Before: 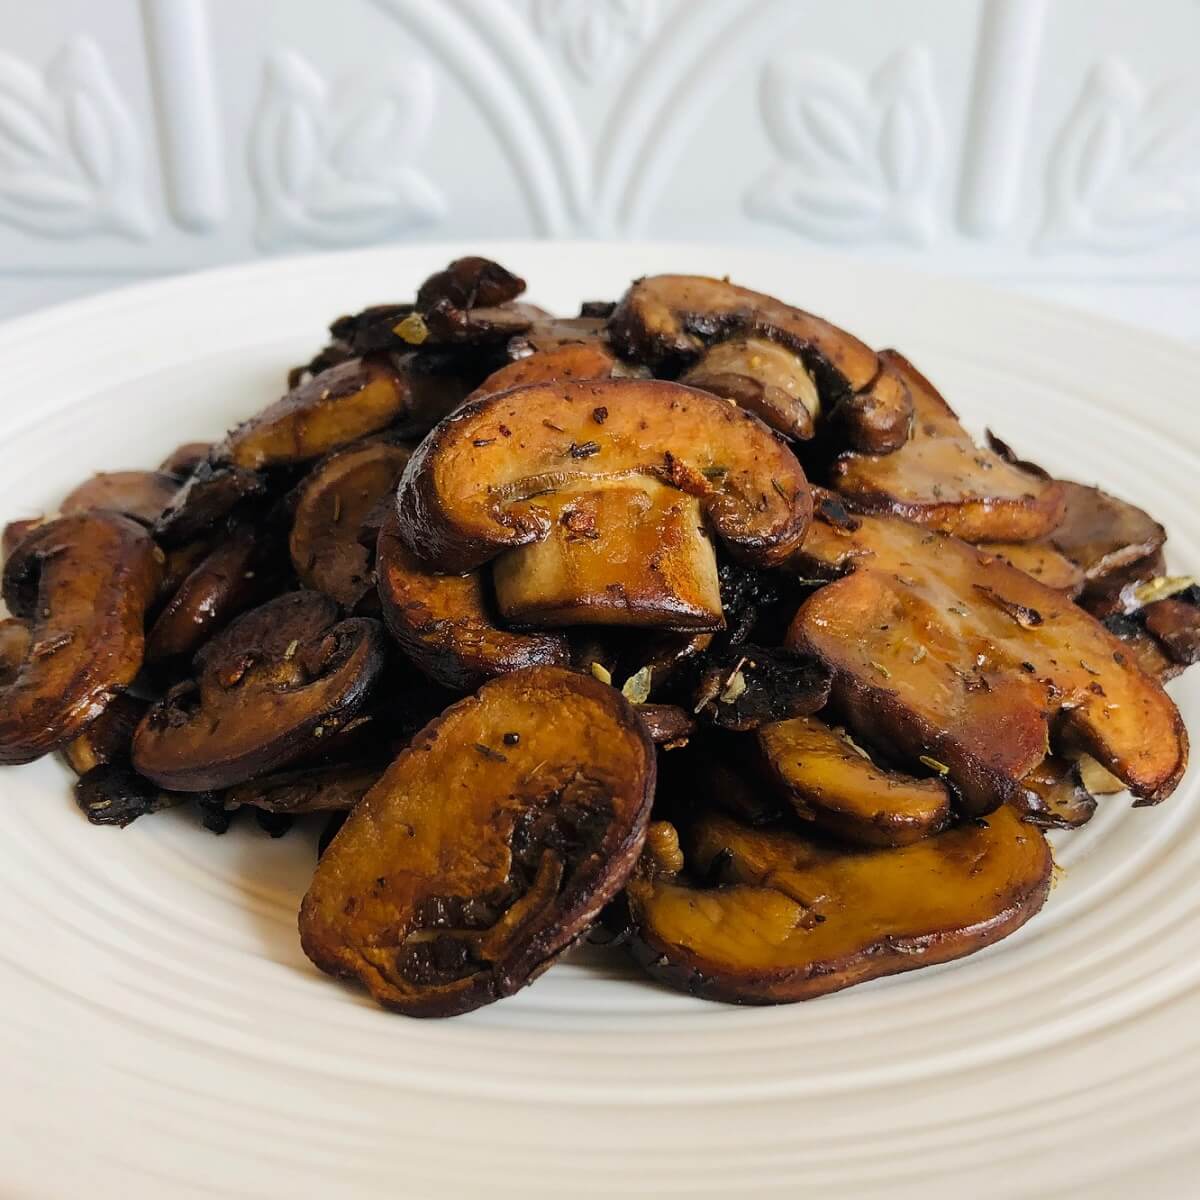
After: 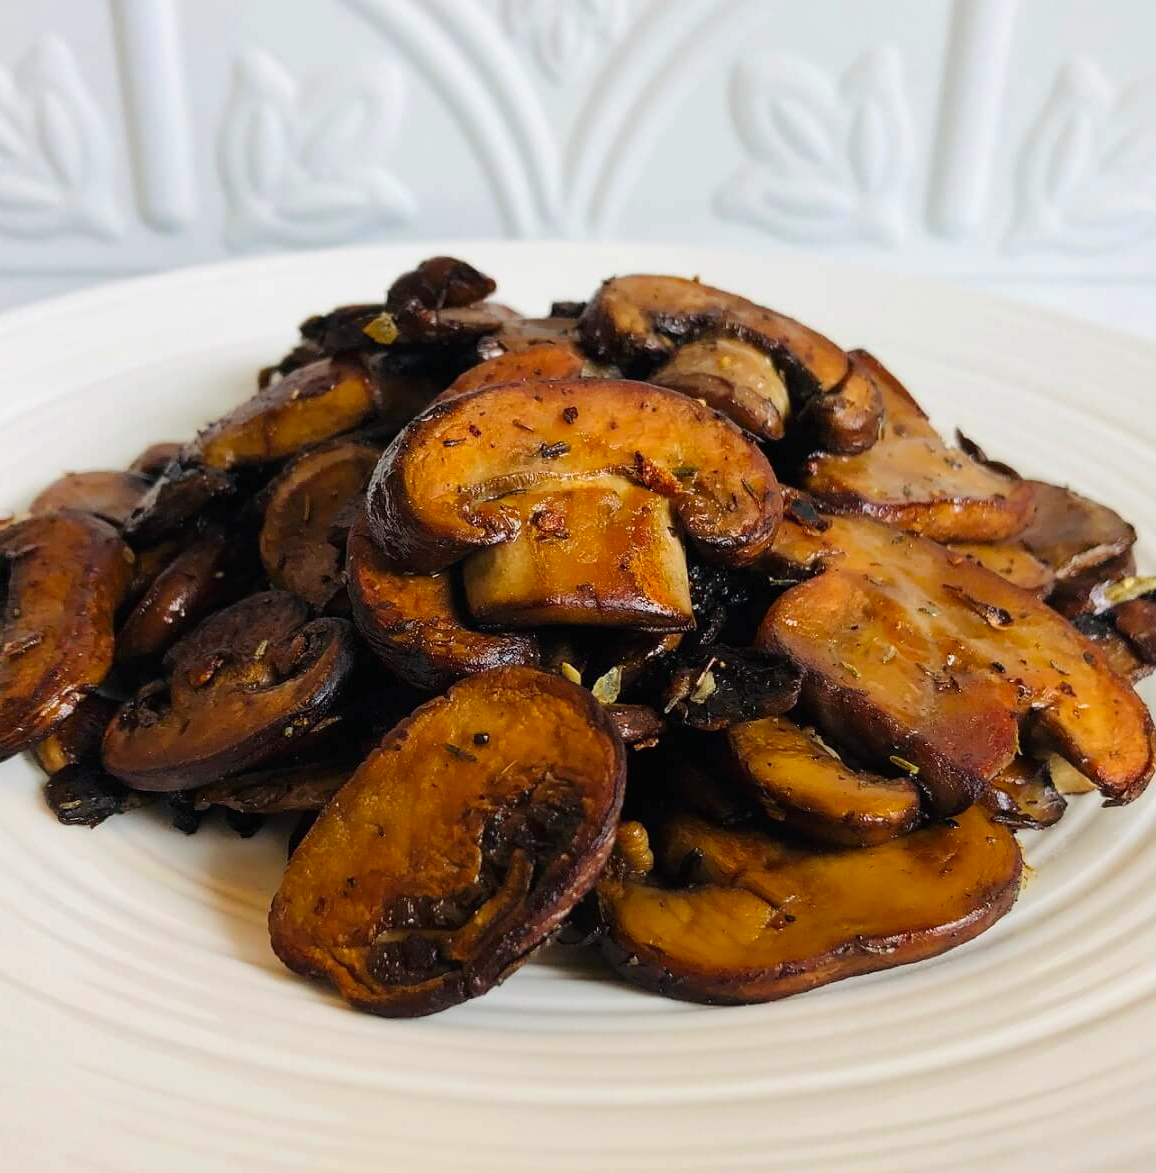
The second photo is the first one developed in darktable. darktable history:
crop and rotate: left 2.536%, right 1.107%, bottom 2.246%
contrast brightness saturation: contrast 0.04, saturation 0.16
